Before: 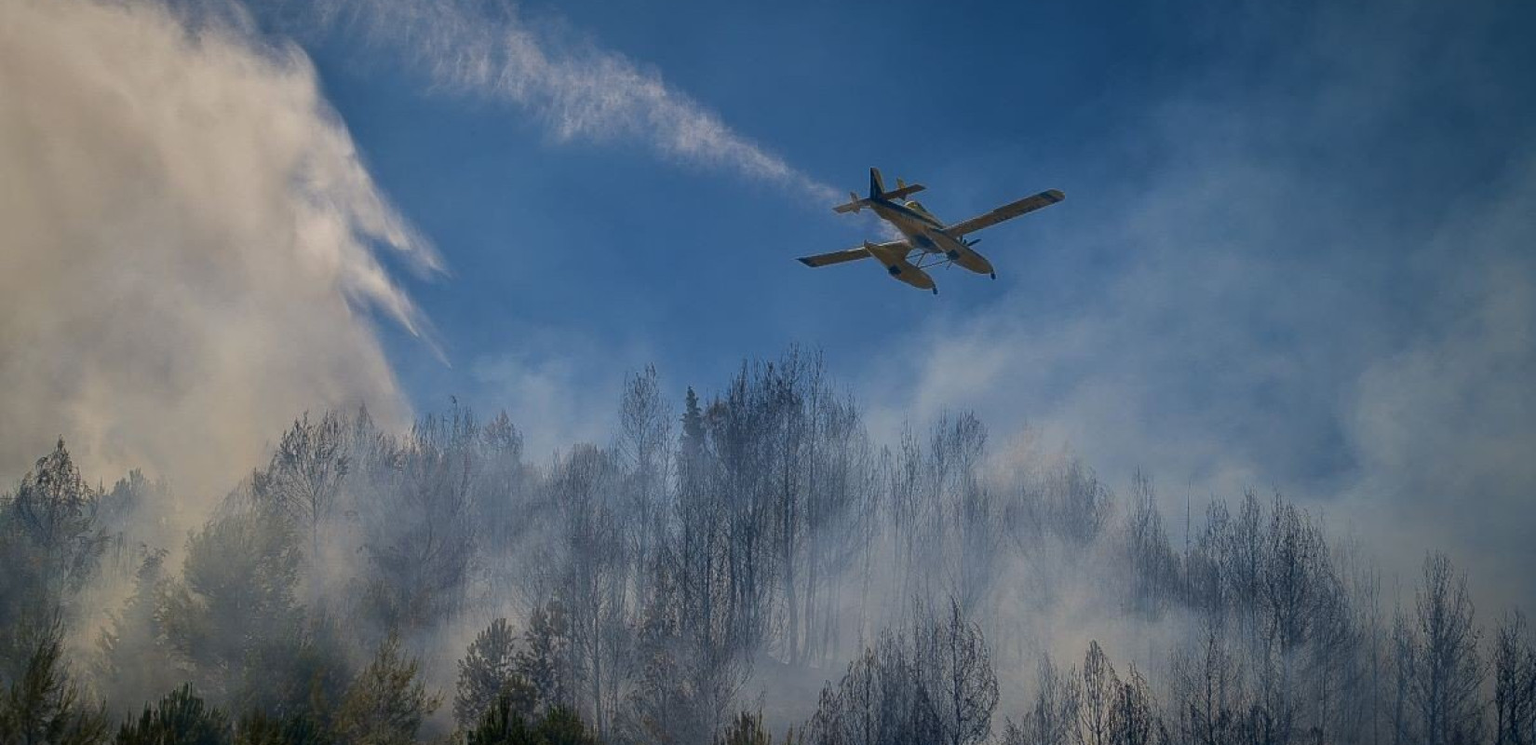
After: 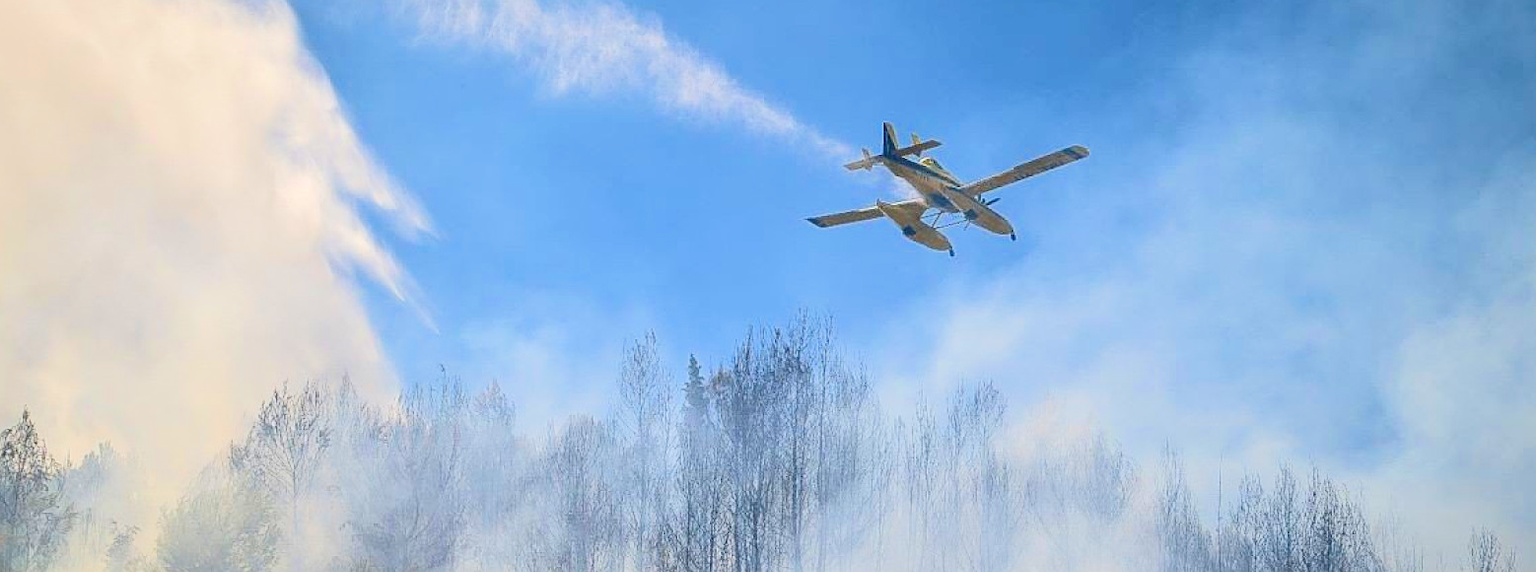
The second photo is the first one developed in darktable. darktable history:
tone equalizer: -8 EV 1.98 EV, -7 EV 1.99 EV, -6 EV 1.99 EV, -5 EV 1.96 EV, -4 EV 1.97 EV, -3 EV 1.49 EV, -2 EV 0.975 EV, -1 EV 0.475 EV, edges refinement/feathering 500, mask exposure compensation -1.57 EV, preserve details no
sharpen: radius 1.302, amount 0.296, threshold 0.184
crop: left 2.401%, top 7.031%, right 3.167%, bottom 20.259%
